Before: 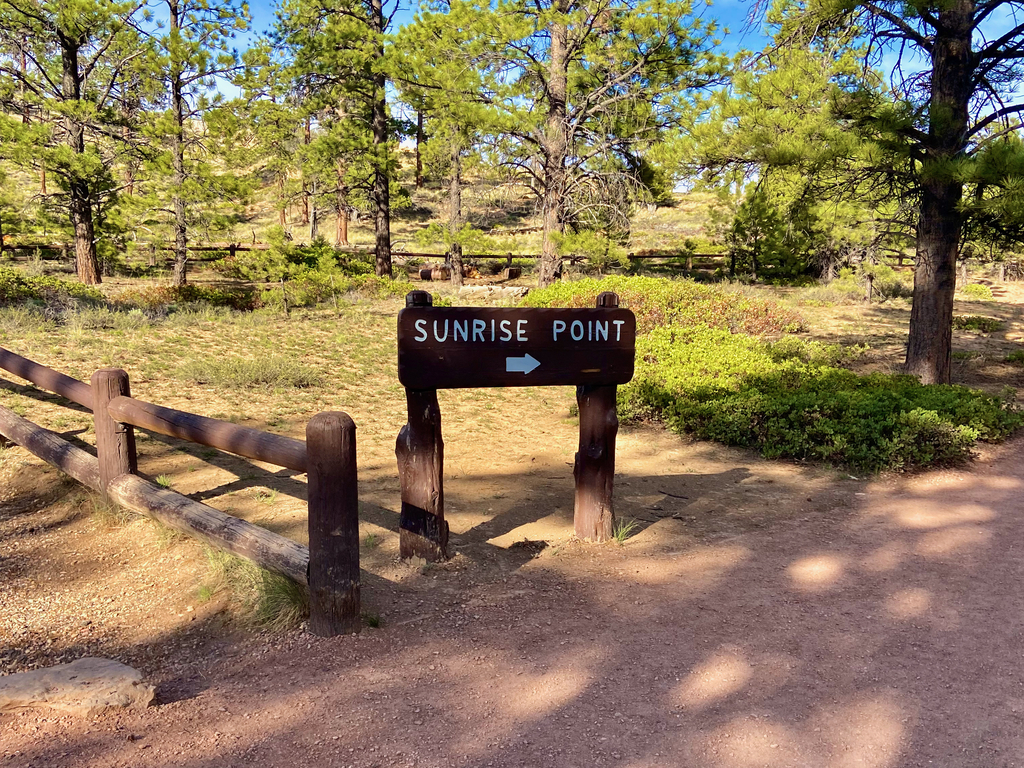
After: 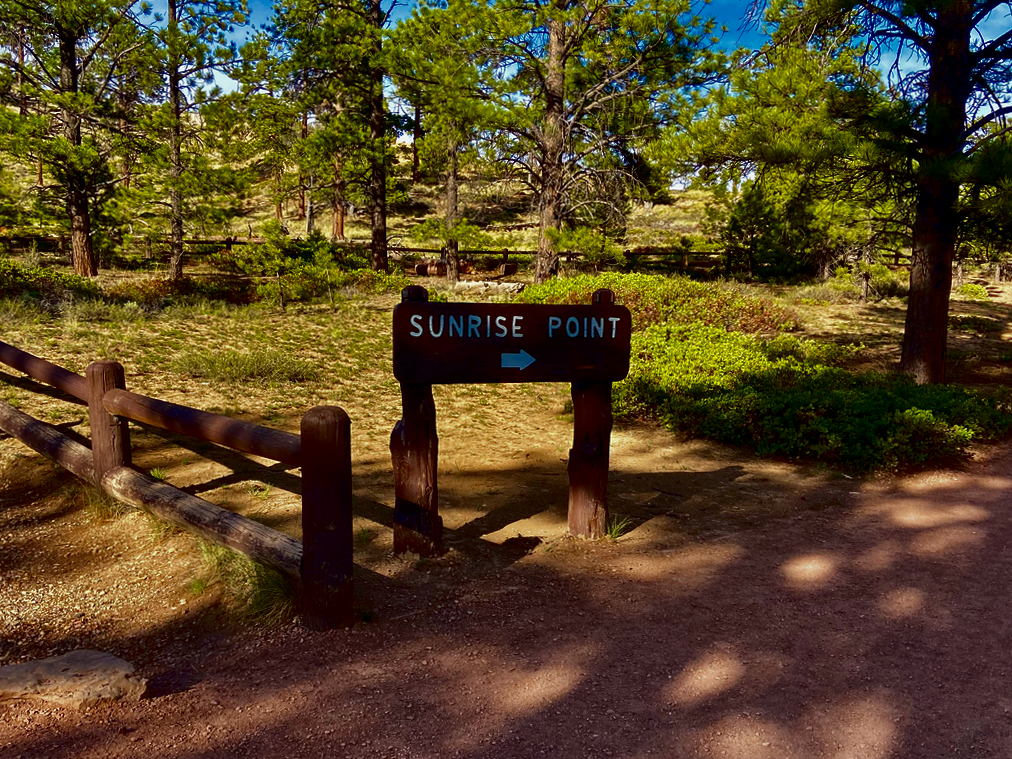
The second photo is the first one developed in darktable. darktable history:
tone equalizer: -8 EV -1.84 EV, -7 EV -1.16 EV, -6 EV -1.62 EV, smoothing diameter 25%, edges refinement/feathering 10, preserve details guided filter
crop and rotate: angle -0.5°
contrast brightness saturation: contrast 0.09, brightness -0.59, saturation 0.17
color balance rgb: global vibrance 10%
